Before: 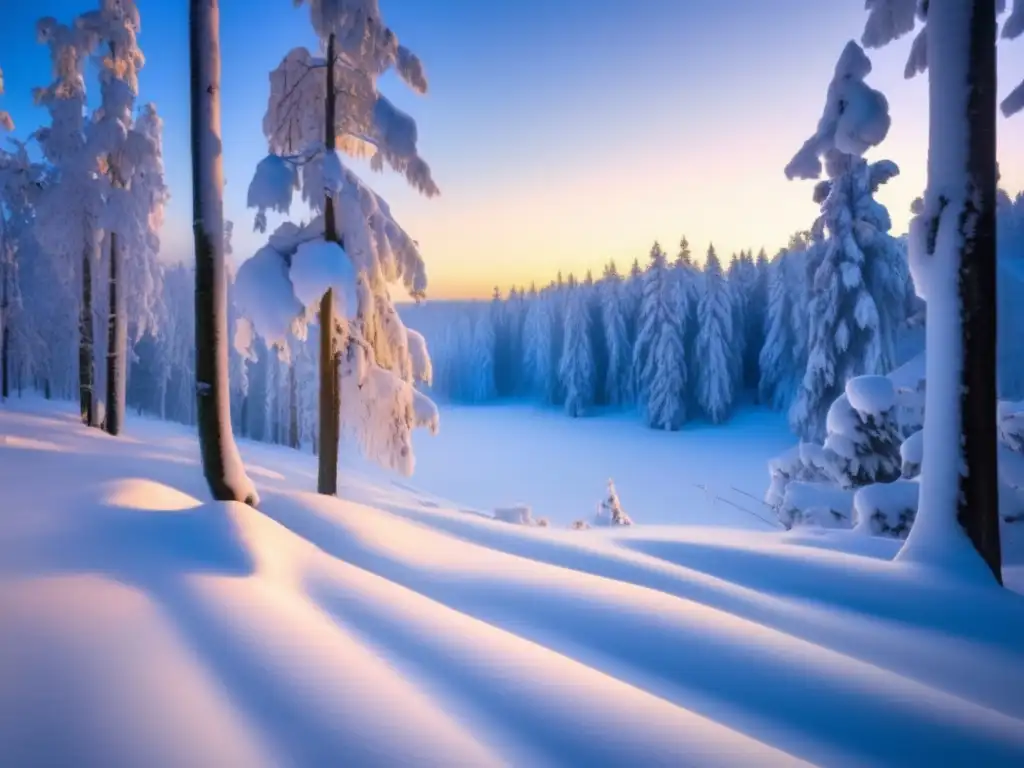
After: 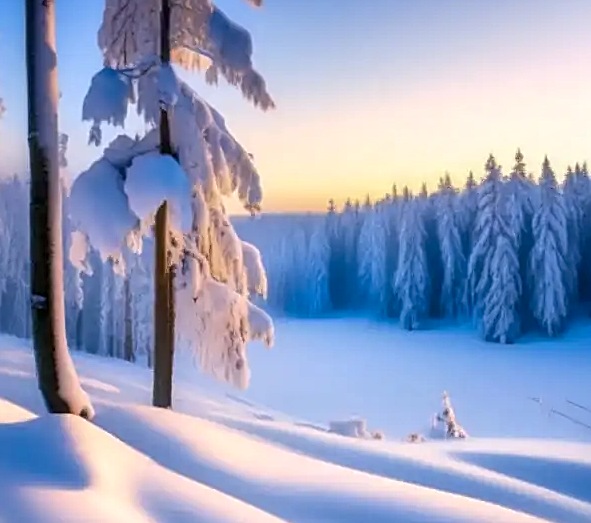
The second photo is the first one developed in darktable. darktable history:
crop: left 16.177%, top 11.331%, right 26.025%, bottom 20.461%
sharpen: amount 0.492
local contrast: detail 130%
